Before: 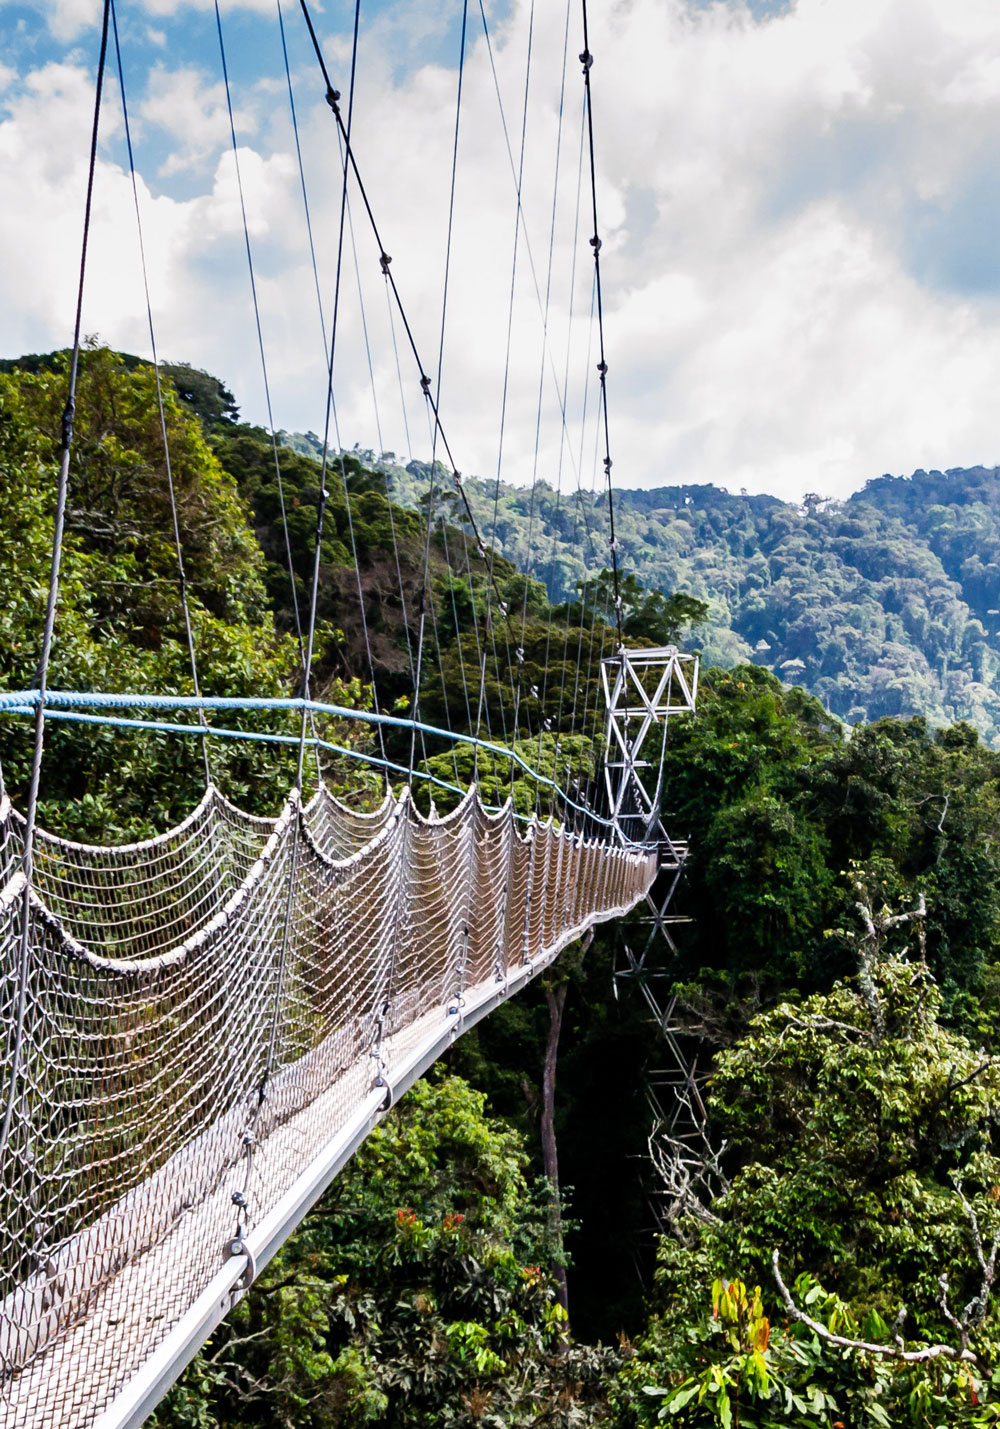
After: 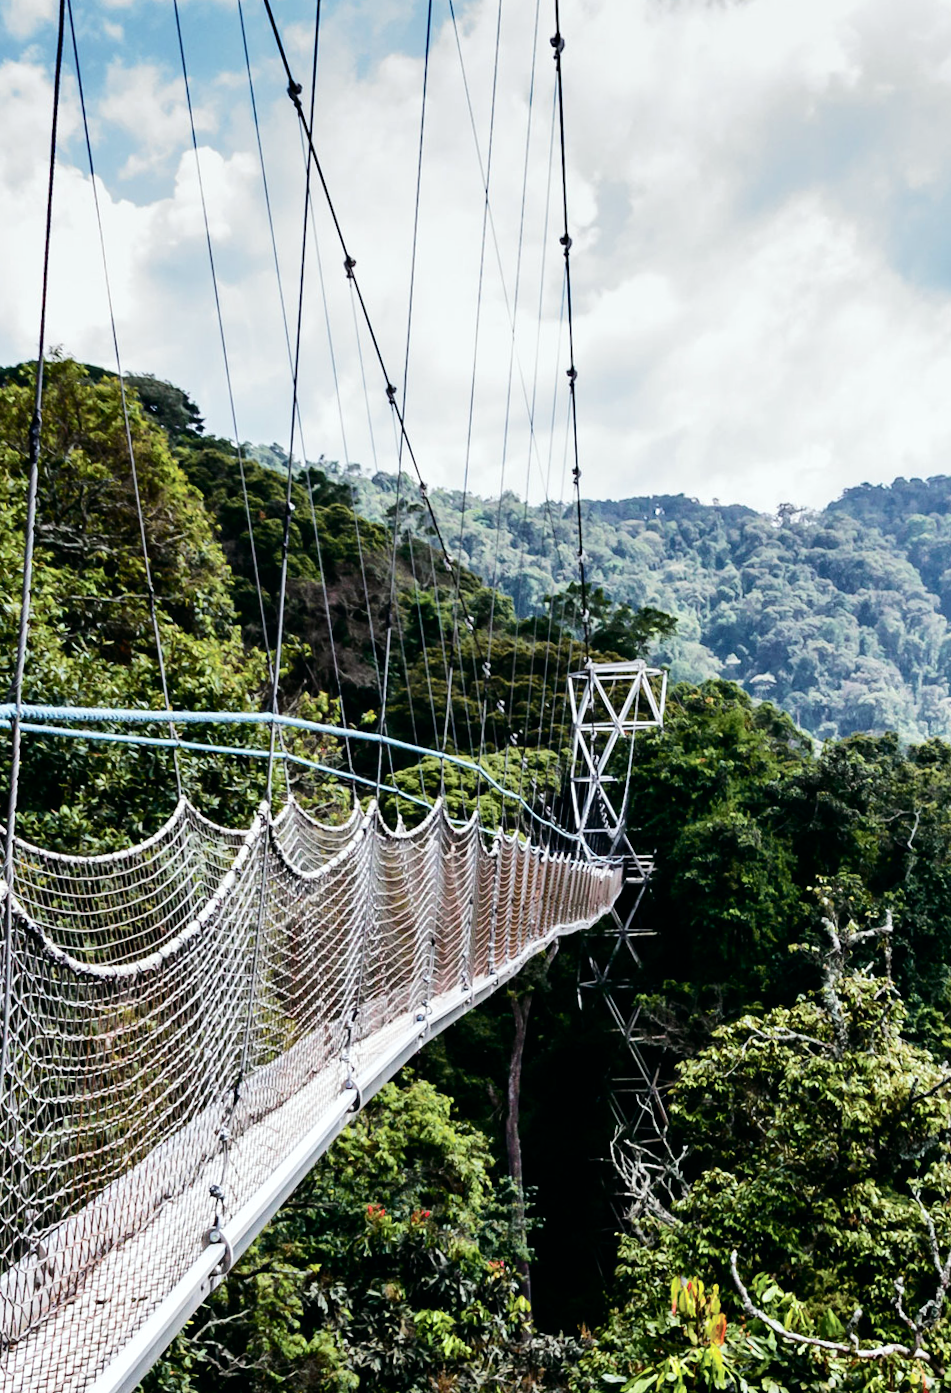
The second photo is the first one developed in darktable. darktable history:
tone curve: curves: ch0 [(0, 0) (0.081, 0.044) (0.185, 0.145) (0.283, 0.273) (0.405, 0.449) (0.495, 0.554) (0.686, 0.743) (0.826, 0.853) (0.978, 0.988)]; ch1 [(0, 0) (0.147, 0.166) (0.321, 0.362) (0.371, 0.402) (0.423, 0.426) (0.479, 0.472) (0.505, 0.497) (0.521, 0.506) (0.551, 0.546) (0.586, 0.571) (0.625, 0.638) (0.68, 0.715) (1, 1)]; ch2 [(0, 0) (0.346, 0.378) (0.404, 0.427) (0.502, 0.498) (0.531, 0.517) (0.547, 0.526) (0.582, 0.571) (0.629, 0.626) (0.717, 0.678) (1, 1)], color space Lab, independent channels, preserve colors none
rotate and perspective: rotation 0.074°, lens shift (vertical) 0.096, lens shift (horizontal) -0.041, crop left 0.043, crop right 0.952, crop top 0.024, crop bottom 0.979
